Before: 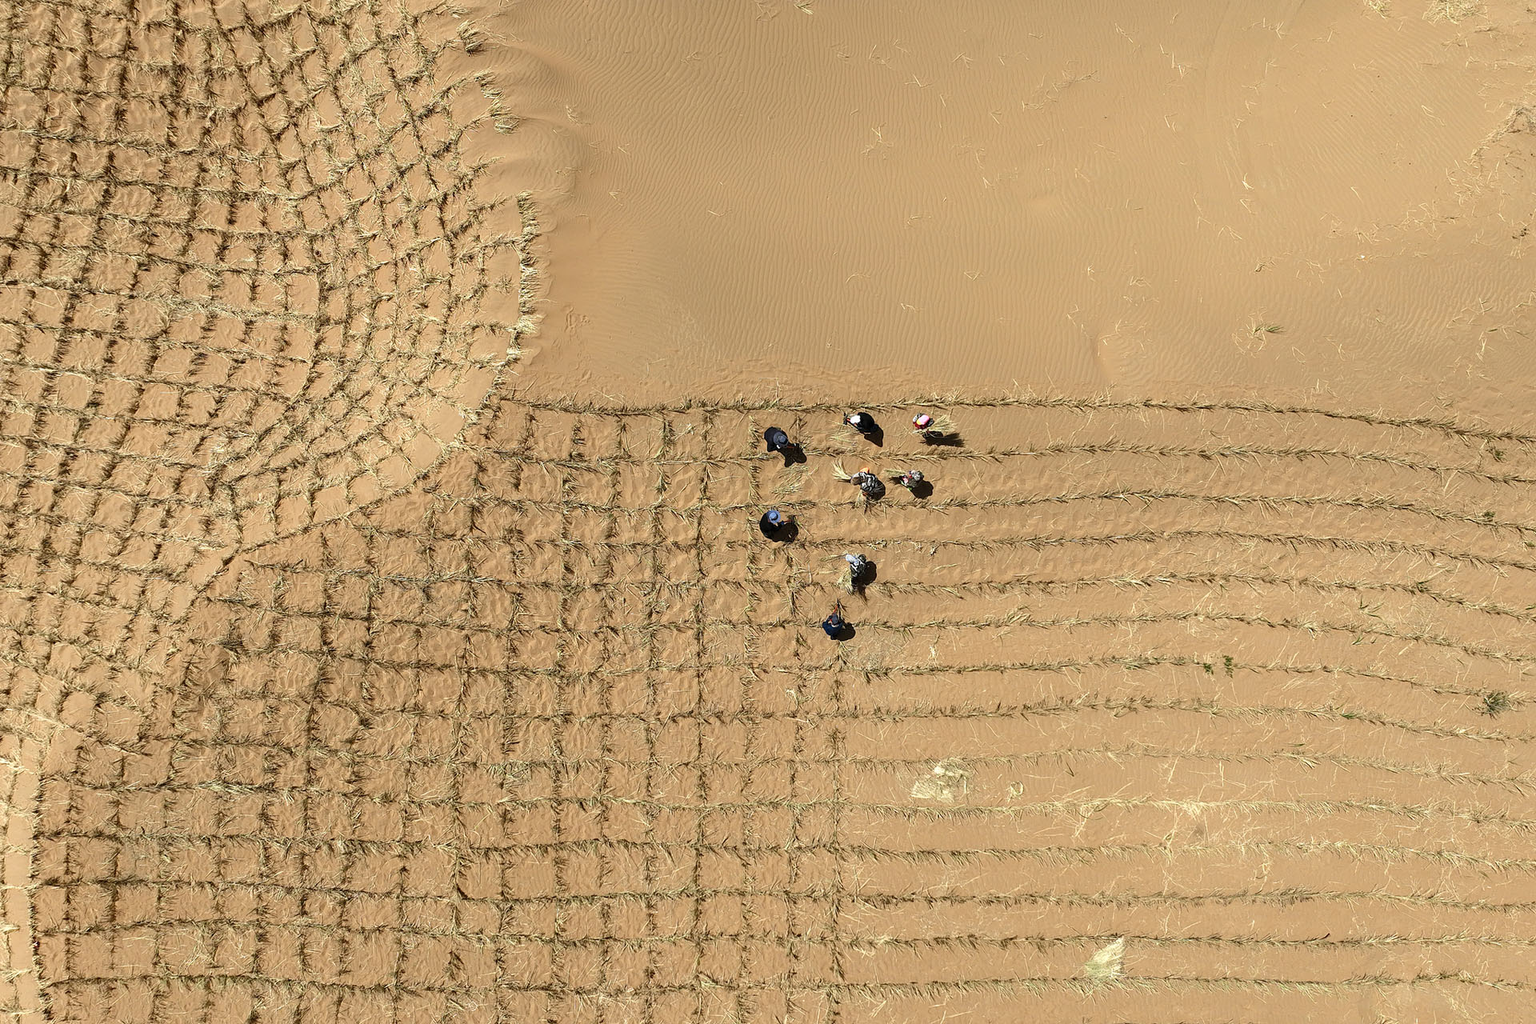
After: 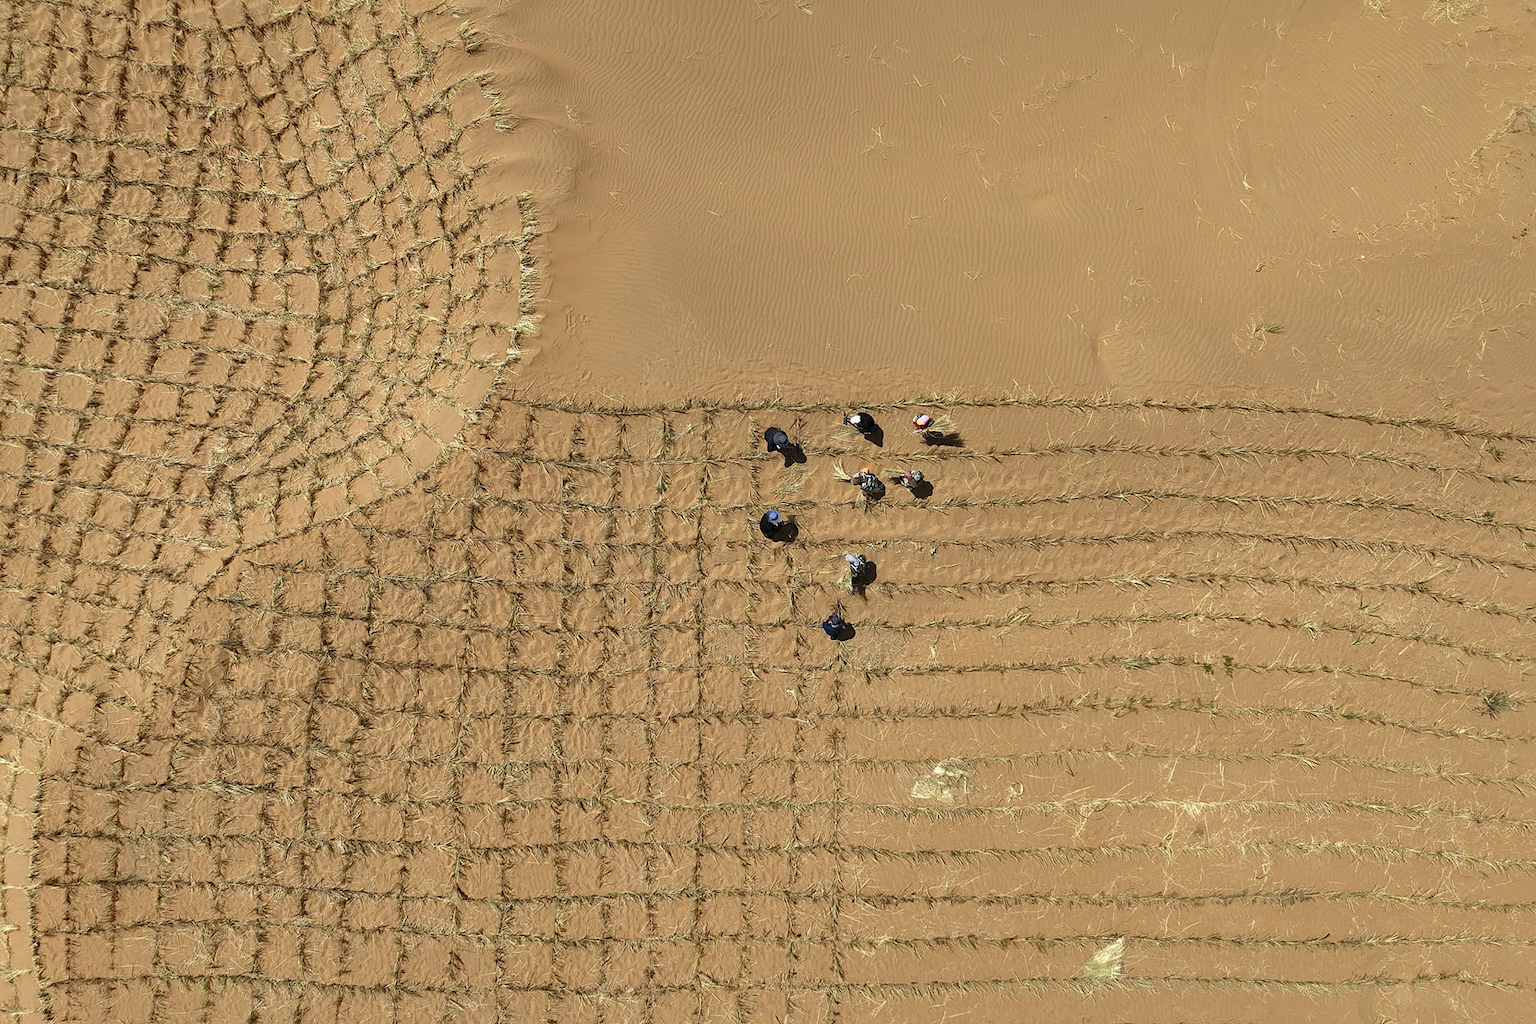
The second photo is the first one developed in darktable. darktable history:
exposure: exposure -0.026 EV, compensate exposure bias true, compensate highlight preservation false
shadows and highlights: shadows 39.36, highlights -59.94
